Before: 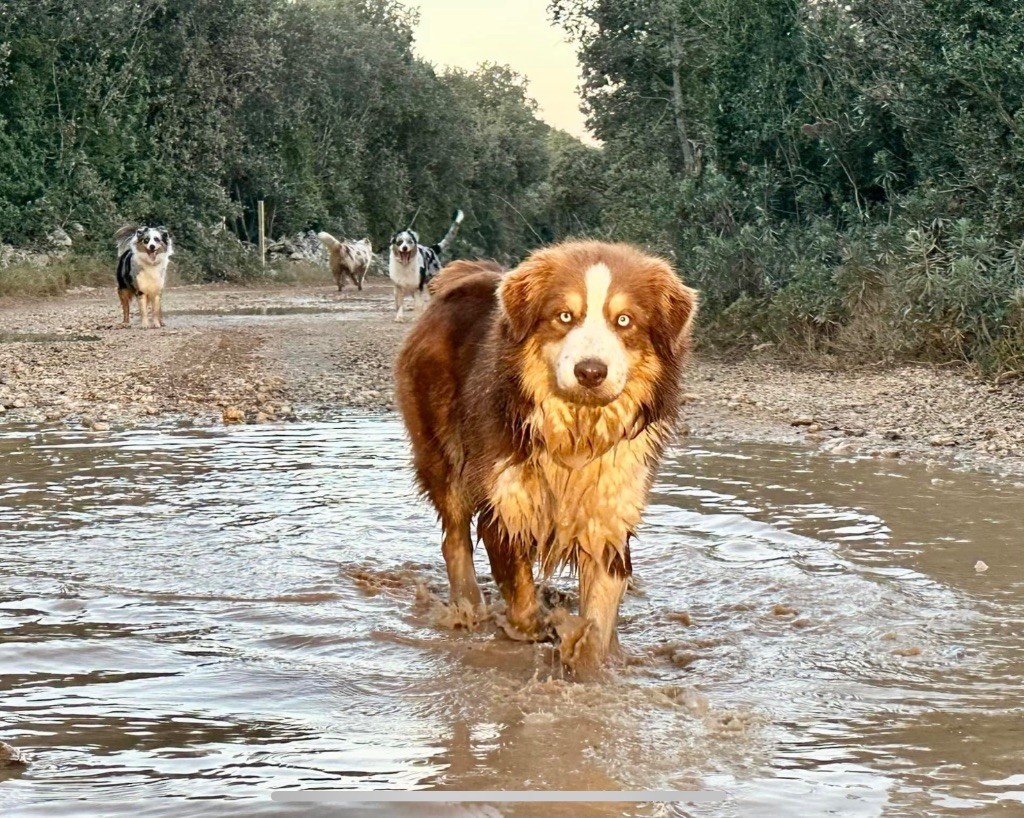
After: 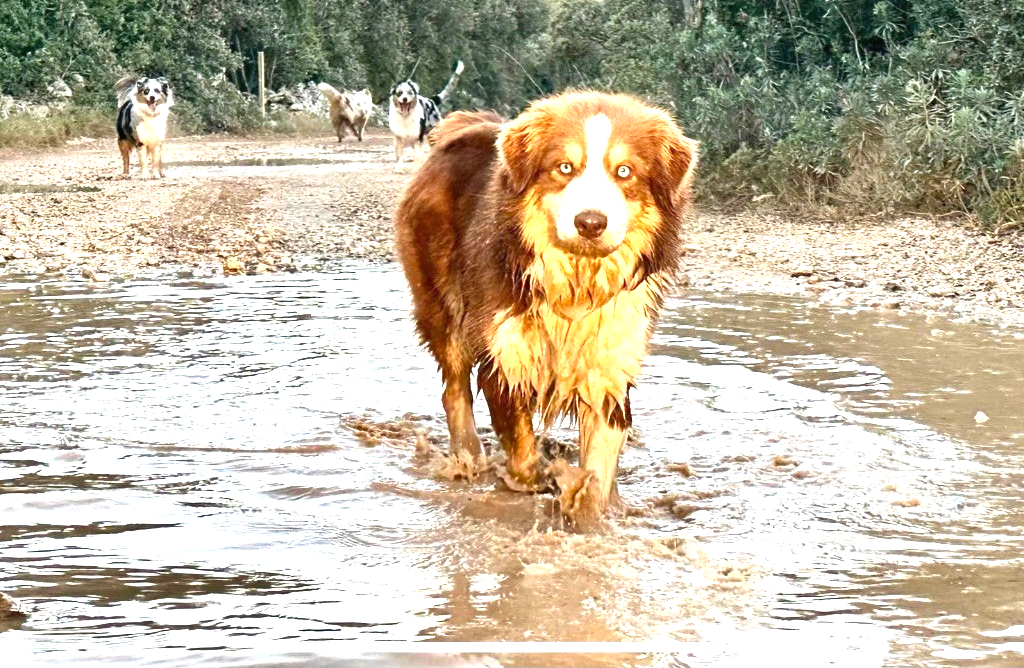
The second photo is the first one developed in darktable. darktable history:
crop and rotate: top 18.298%
exposure: black level correction 0, exposure 1.175 EV, compensate exposure bias true, compensate highlight preservation false
shadows and highlights: shadows 73.6, highlights -24.61, soften with gaussian
